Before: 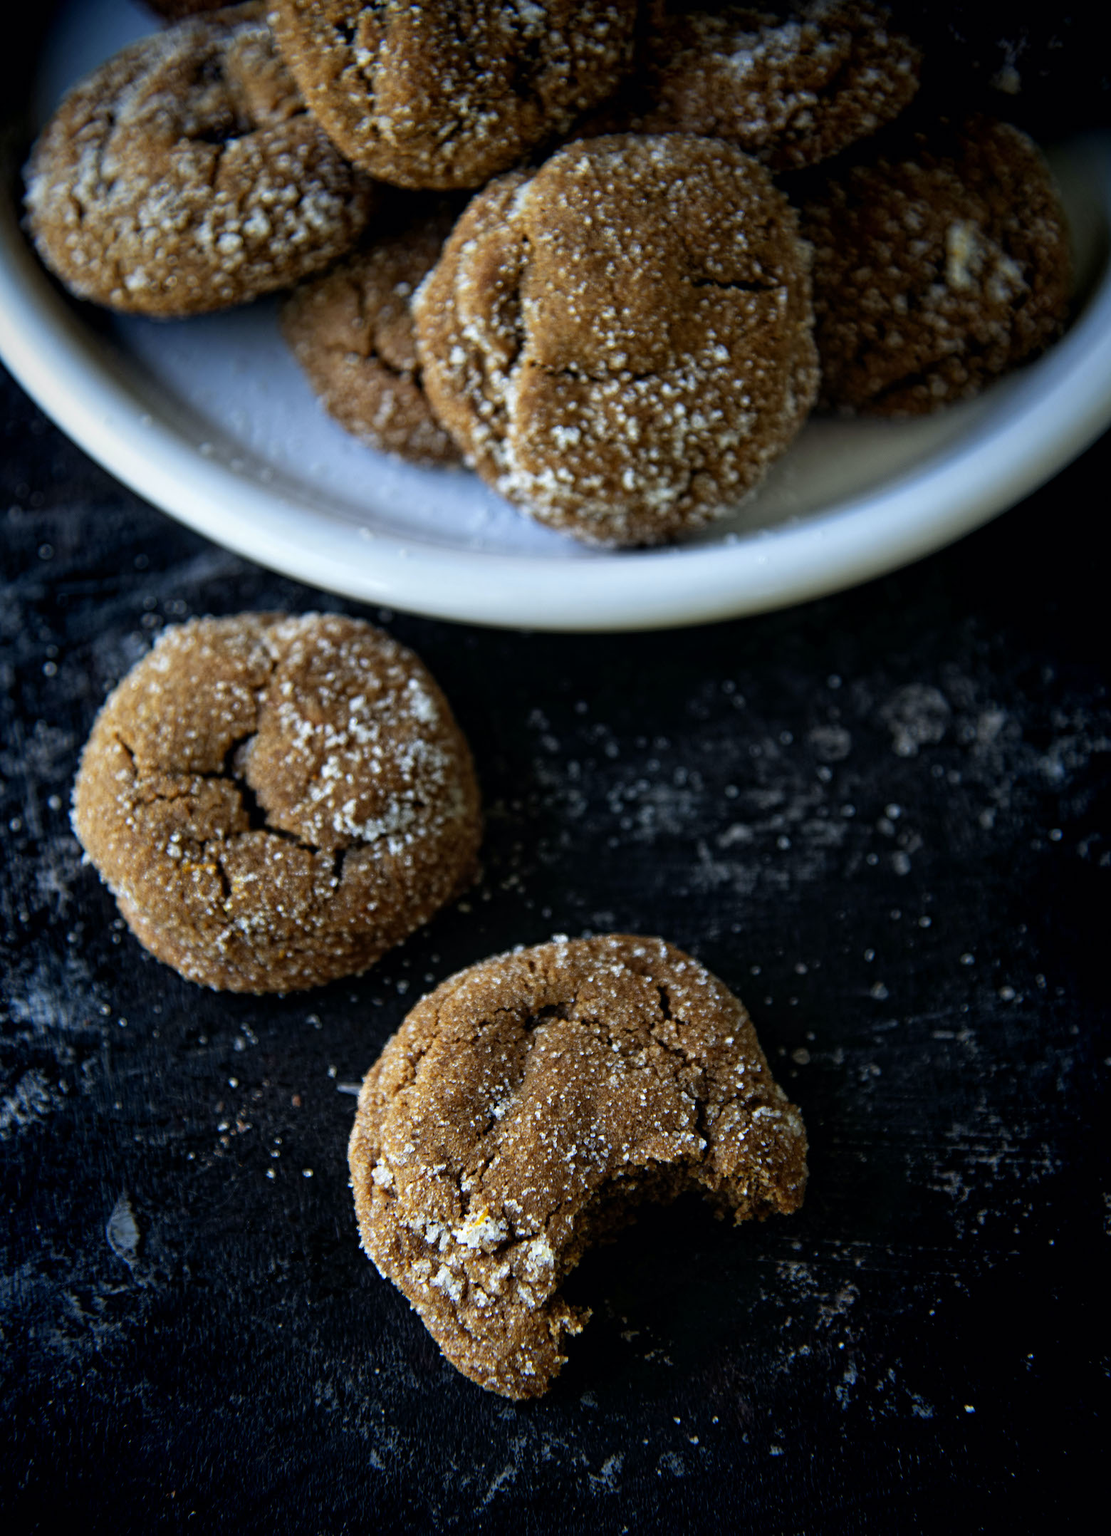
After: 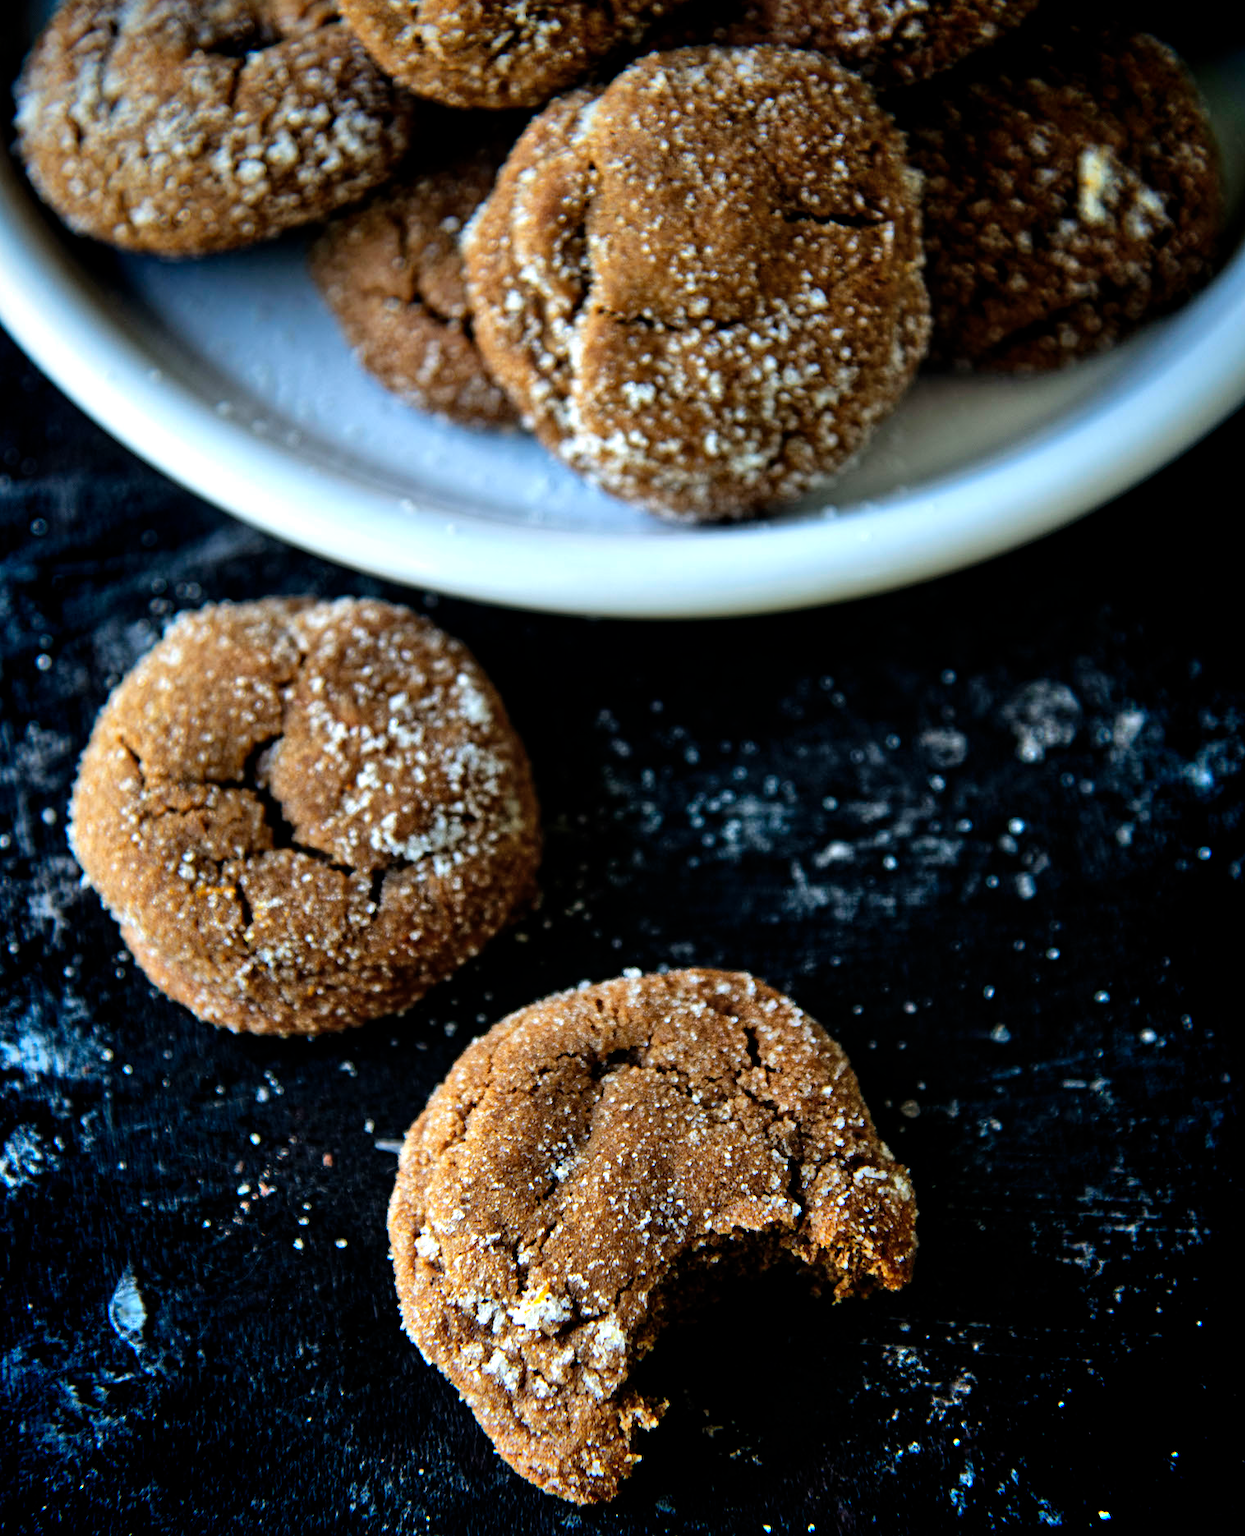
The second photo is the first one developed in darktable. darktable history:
shadows and highlights: low approximation 0.01, soften with gaussian
tone equalizer: -8 EV -0.411 EV, -7 EV -0.385 EV, -6 EV -0.349 EV, -5 EV -0.22 EV, -3 EV 0.253 EV, -2 EV 0.317 EV, -1 EV 0.414 EV, +0 EV 0.401 EV
crop: left 1.141%, top 6.193%, right 1.633%, bottom 7.047%
